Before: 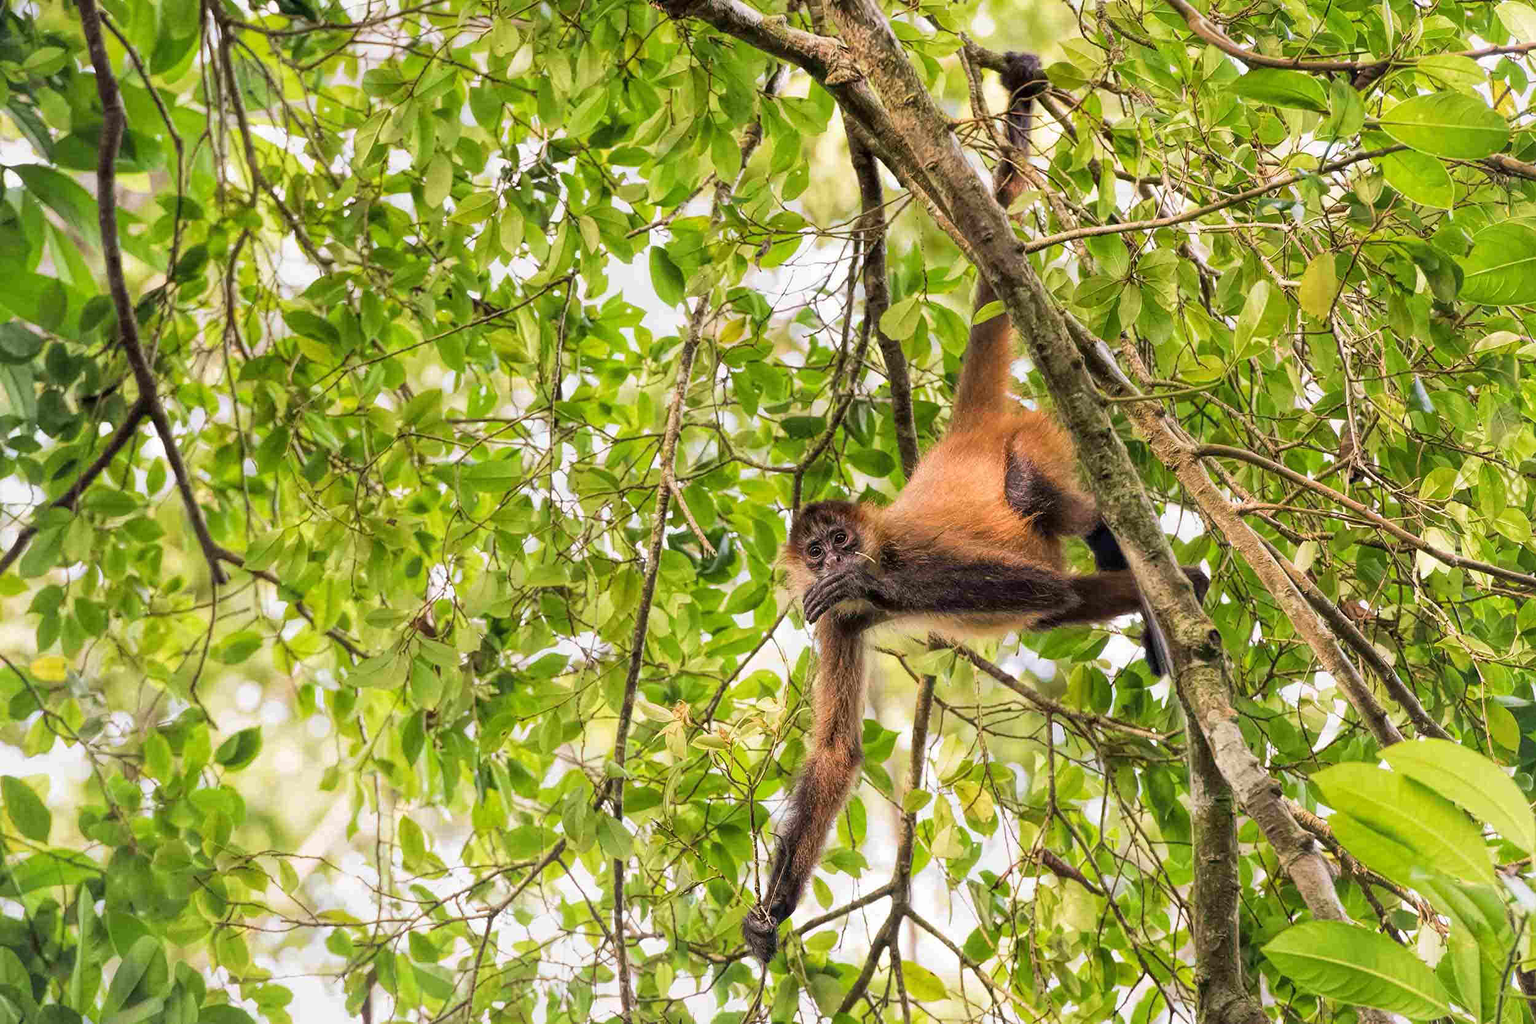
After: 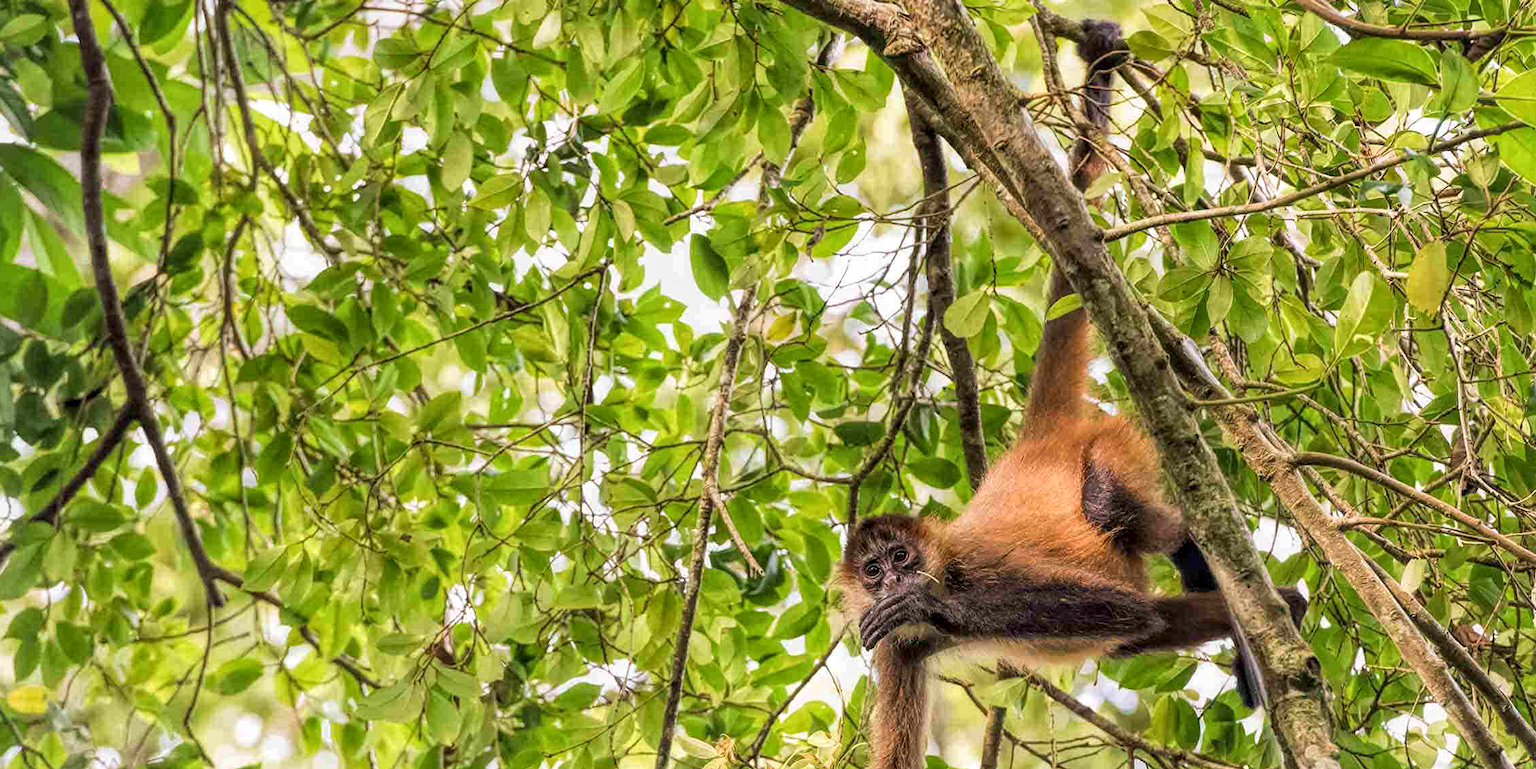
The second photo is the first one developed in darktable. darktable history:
local contrast: on, module defaults
crop: left 1.584%, top 3.399%, right 7.715%, bottom 28.511%
